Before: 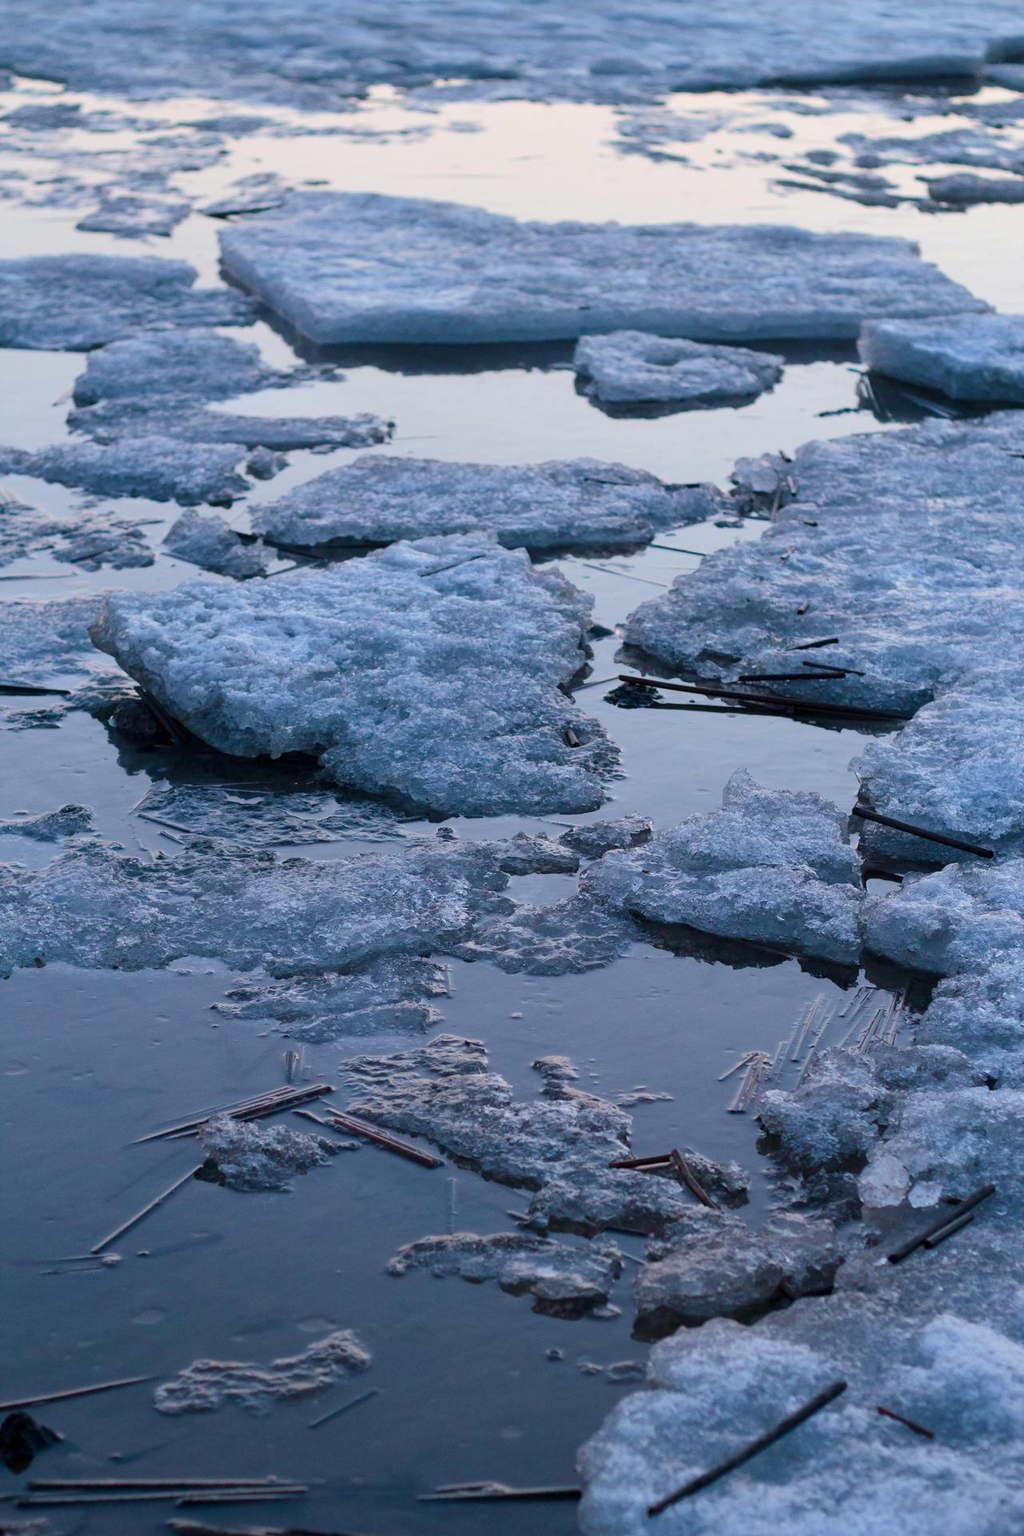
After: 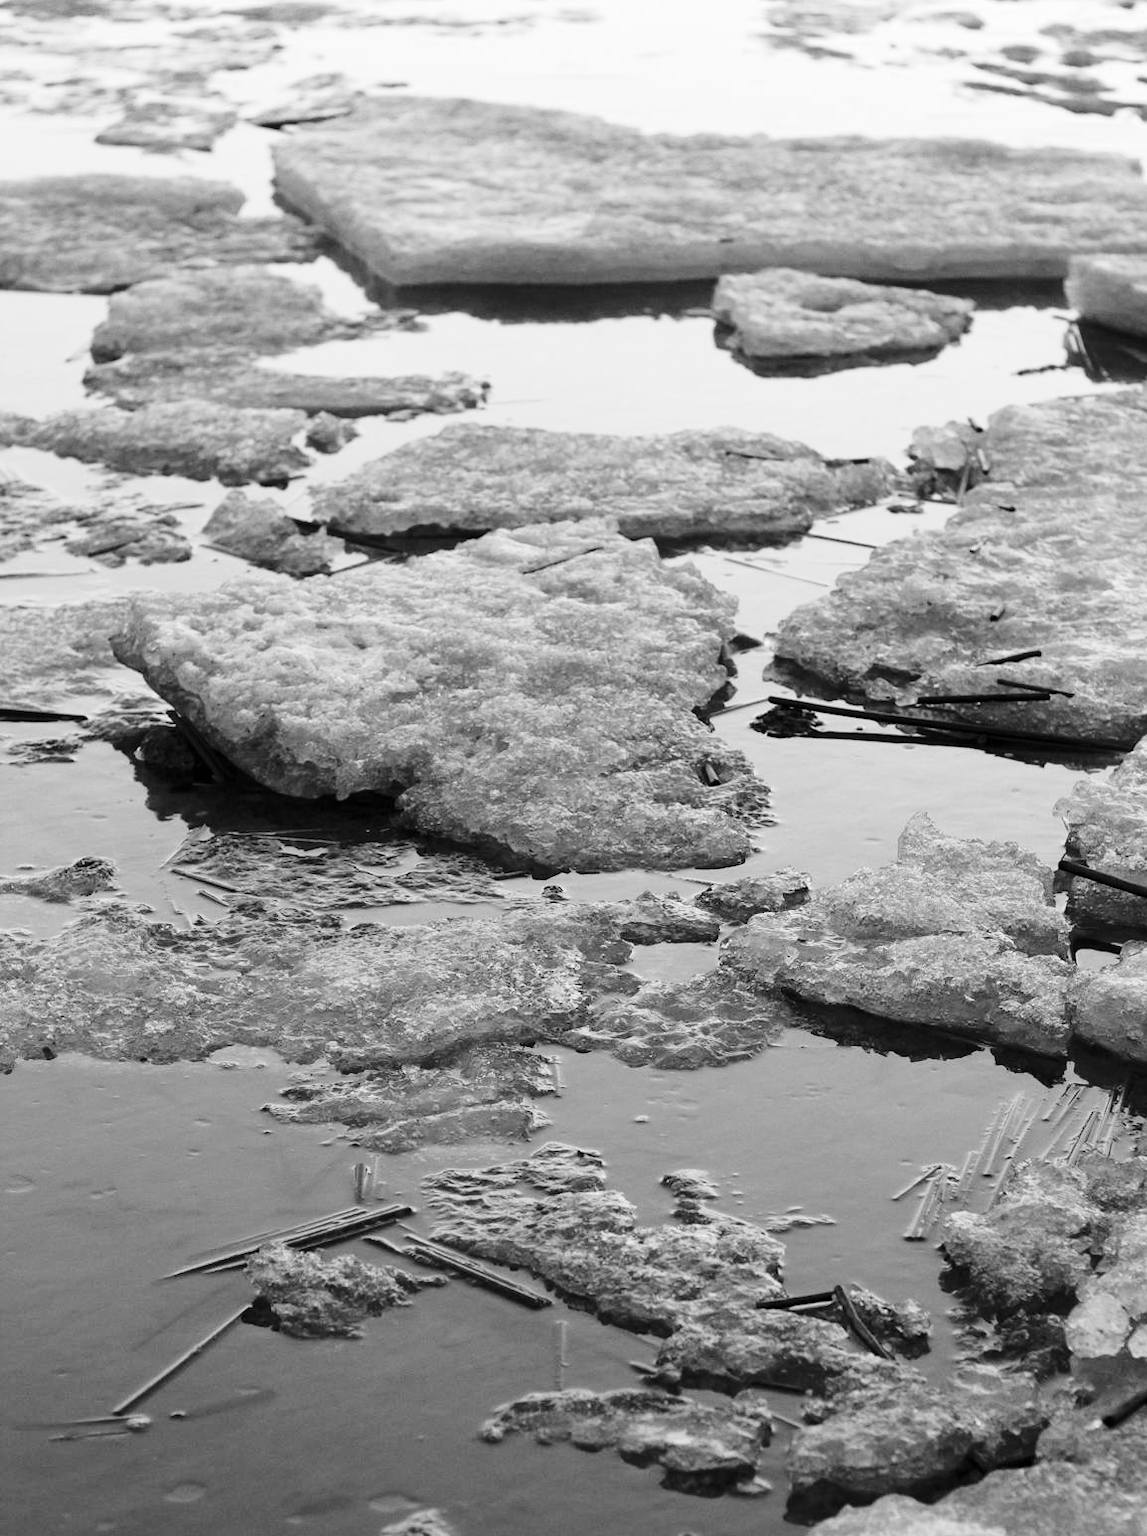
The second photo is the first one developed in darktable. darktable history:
color zones: curves: ch0 [(0.004, 0.588) (0.116, 0.636) (0.259, 0.476) (0.423, 0.464) (0.75, 0.5)]; ch1 [(0, 0) (0.143, 0) (0.286, 0) (0.429, 0) (0.571, 0) (0.714, 0) (0.857, 0)]
base curve: curves: ch0 [(0, 0) (0.028, 0.03) (0.121, 0.232) (0.46, 0.748) (0.859, 0.968) (1, 1)], preserve colors none
crop: top 7.49%, right 9.717%, bottom 11.943%
